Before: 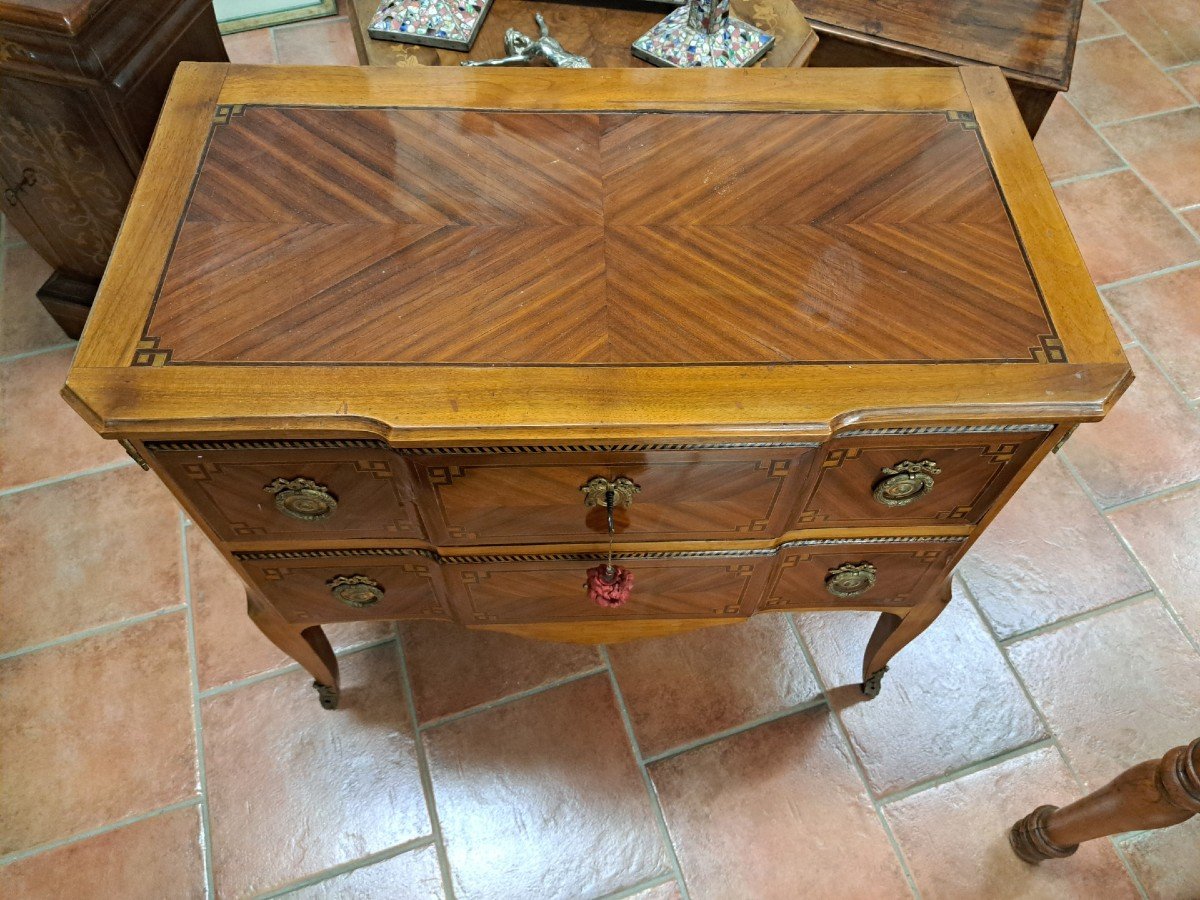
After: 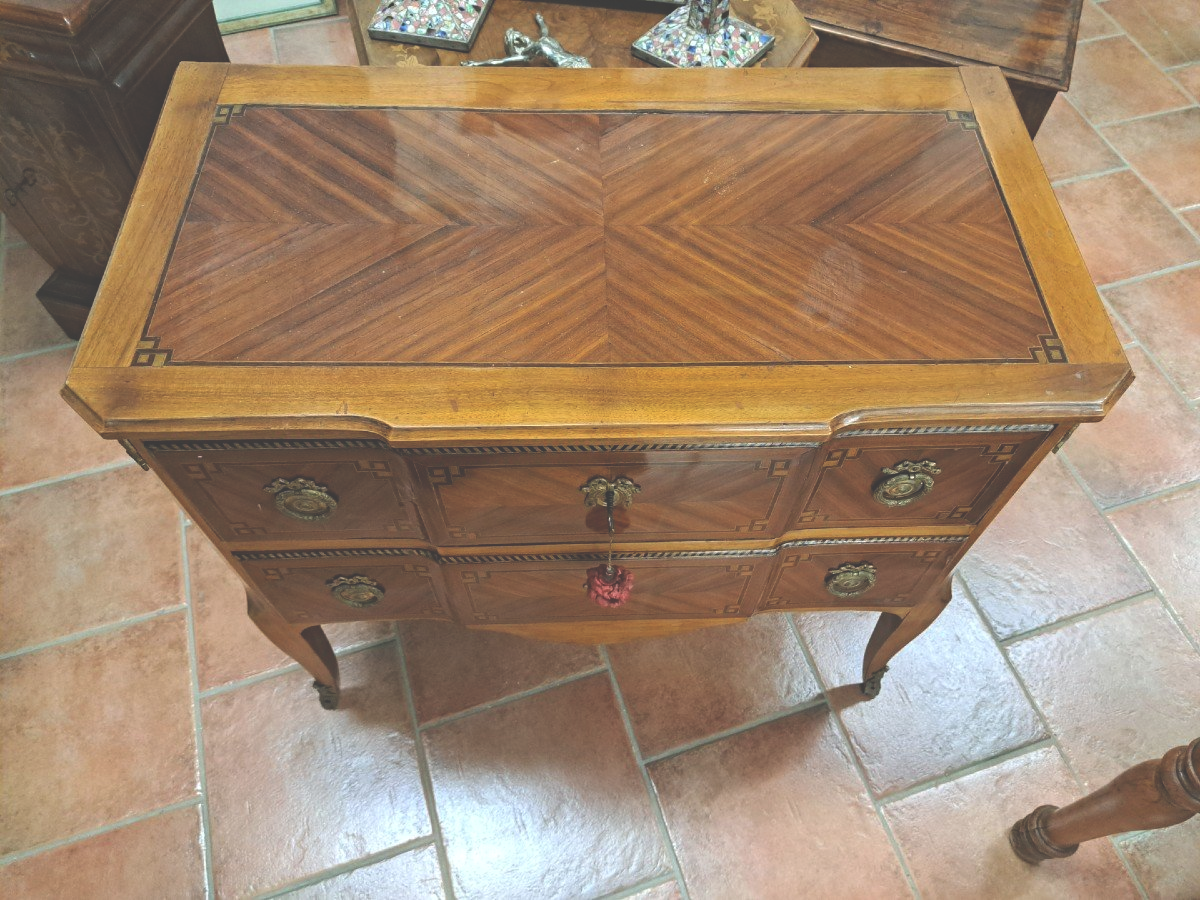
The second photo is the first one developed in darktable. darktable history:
exposure: black level correction -0.041, exposure 0.065 EV, compensate highlight preservation false
